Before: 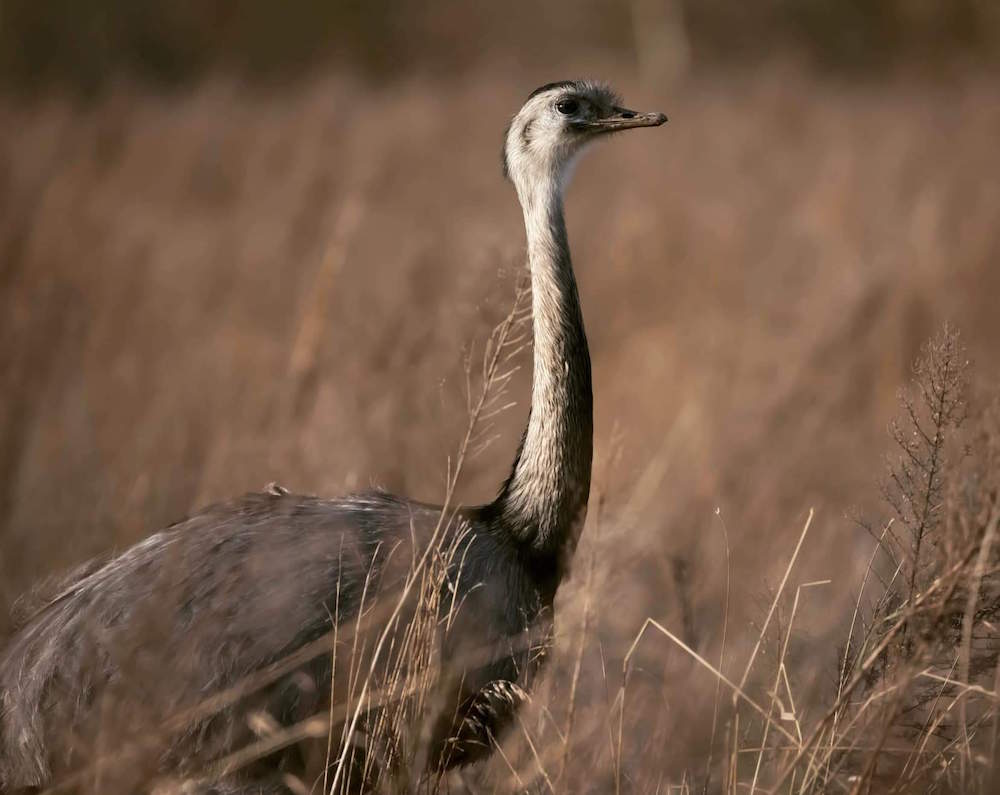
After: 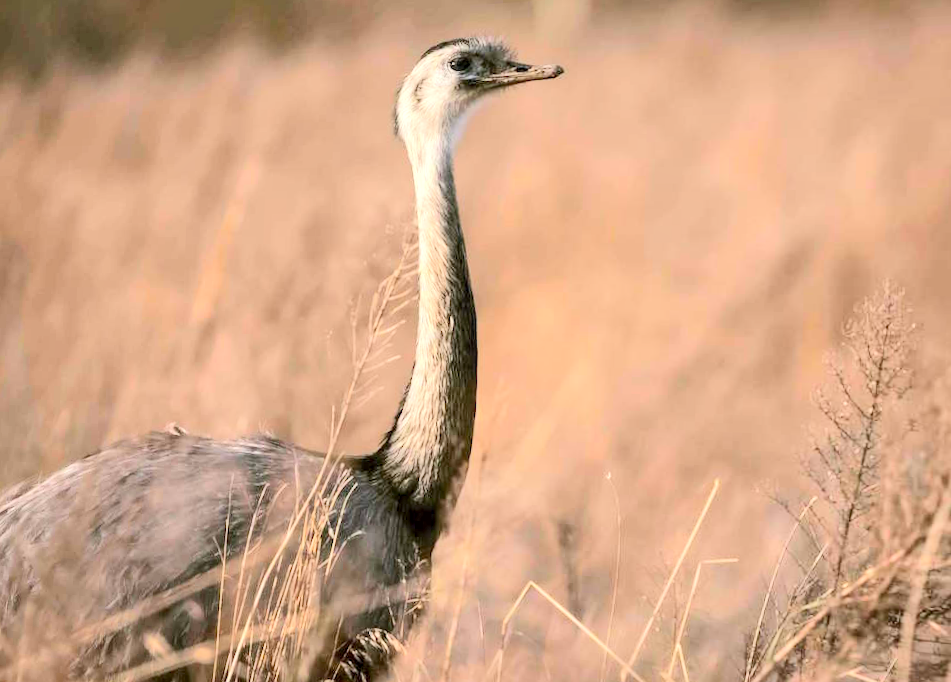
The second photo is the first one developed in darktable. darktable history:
crop and rotate: left 3.238%
exposure: black level correction 0.001, exposure 1.735 EV, compensate highlight preservation false
global tonemap: drago (0.7, 100)
rotate and perspective: rotation 1.69°, lens shift (vertical) -0.023, lens shift (horizontal) -0.291, crop left 0.025, crop right 0.988, crop top 0.092, crop bottom 0.842
local contrast: on, module defaults
contrast brightness saturation: contrast 0.22
